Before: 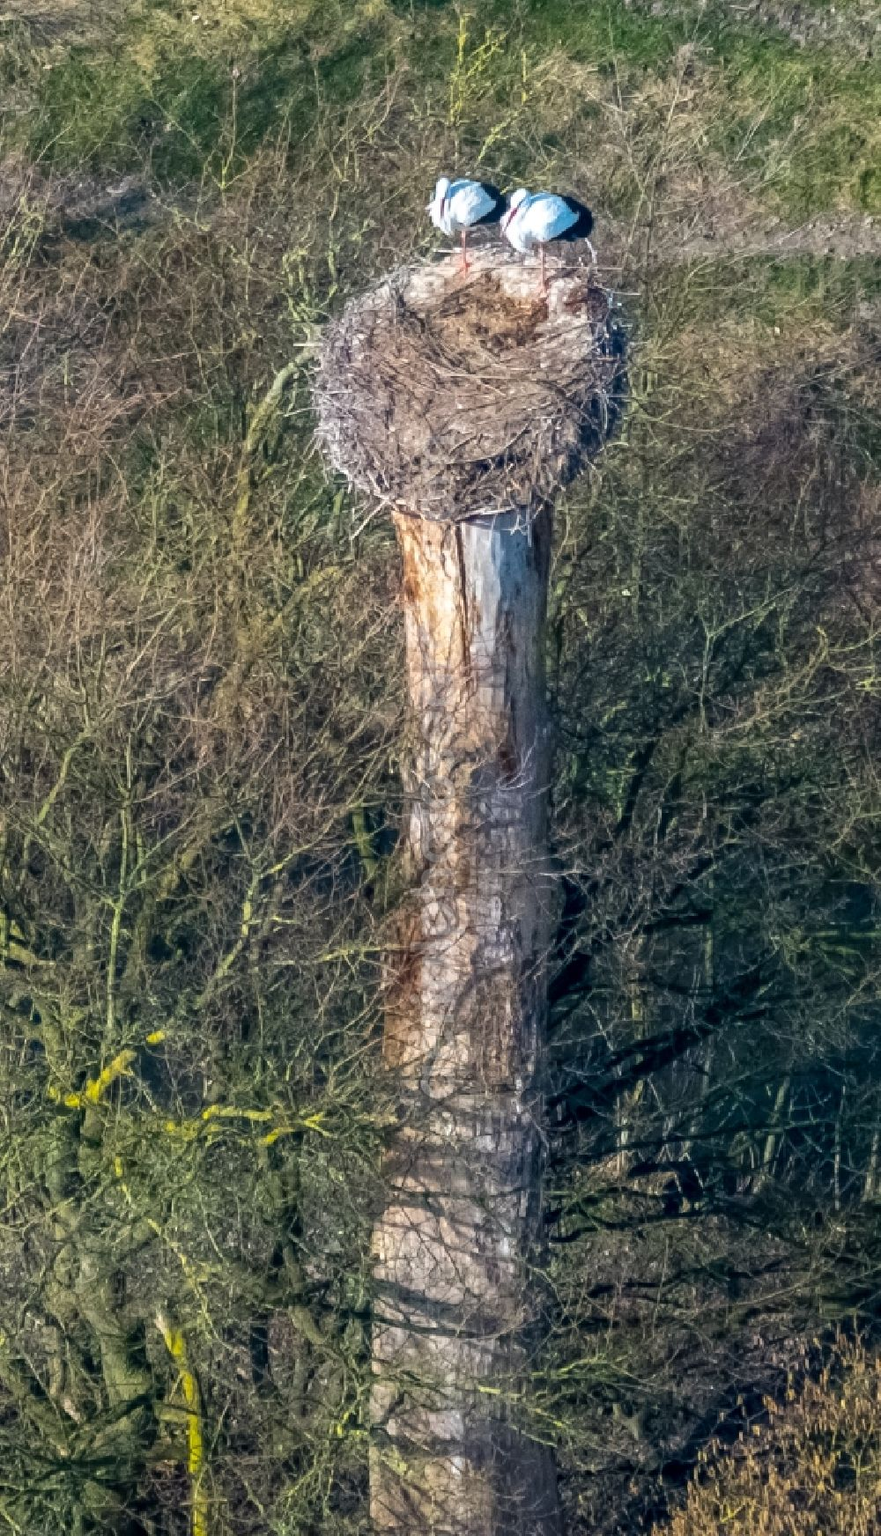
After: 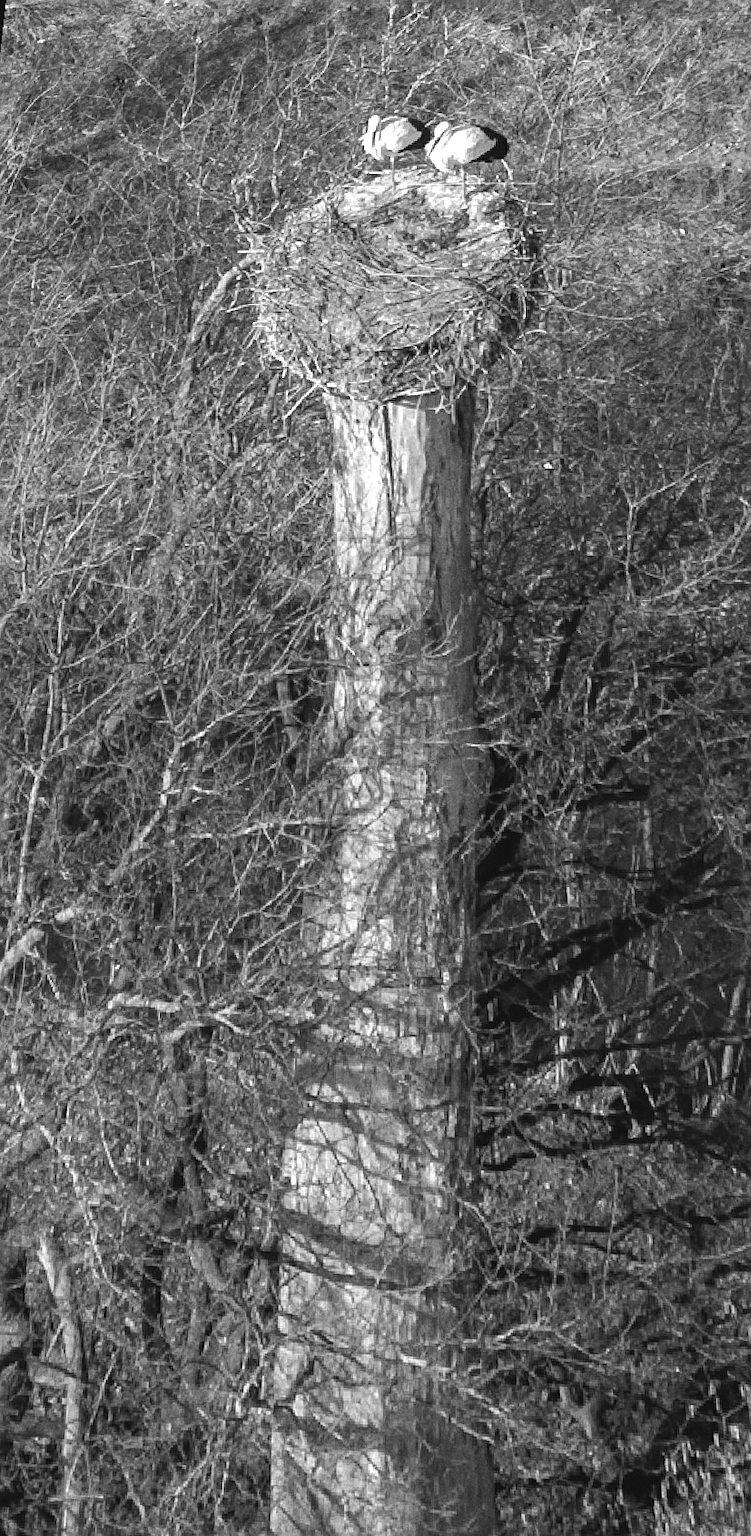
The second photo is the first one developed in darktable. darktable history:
monochrome: on, module defaults
color balance rgb: perceptual saturation grading › global saturation 36%, perceptual brilliance grading › global brilliance 10%, global vibrance 20%
color correction: highlights a* 15.03, highlights b* -25.07
contrast brightness saturation: contrast -0.11
white balance: emerald 1
sharpen: on, module defaults
rotate and perspective: rotation 0.72°, lens shift (vertical) -0.352, lens shift (horizontal) -0.051, crop left 0.152, crop right 0.859, crop top 0.019, crop bottom 0.964
grain: coarseness 0.09 ISO
